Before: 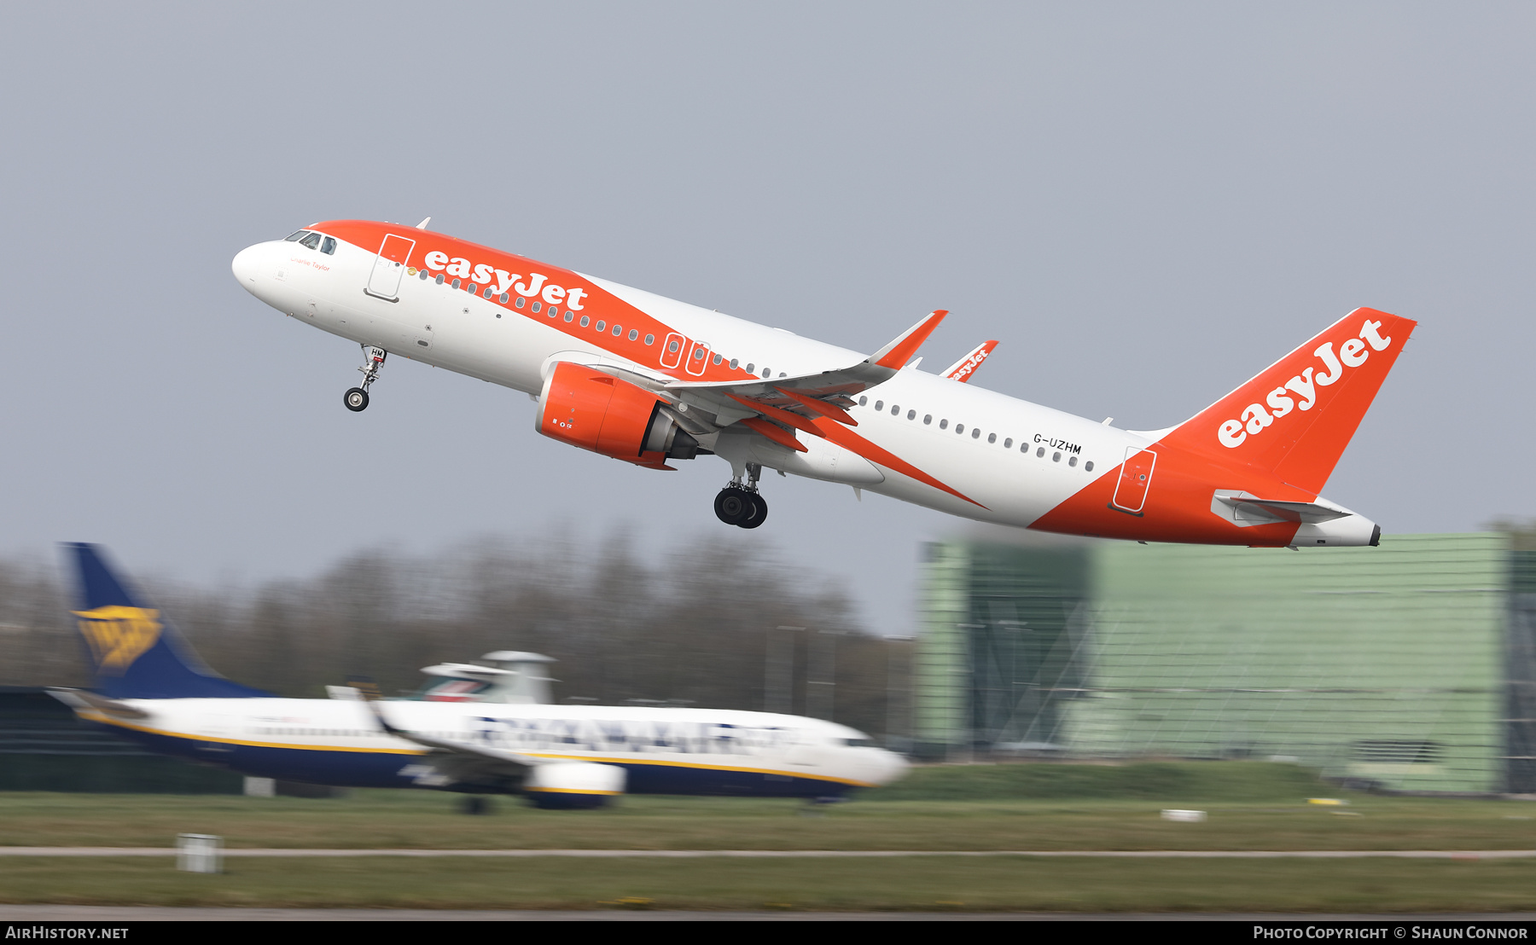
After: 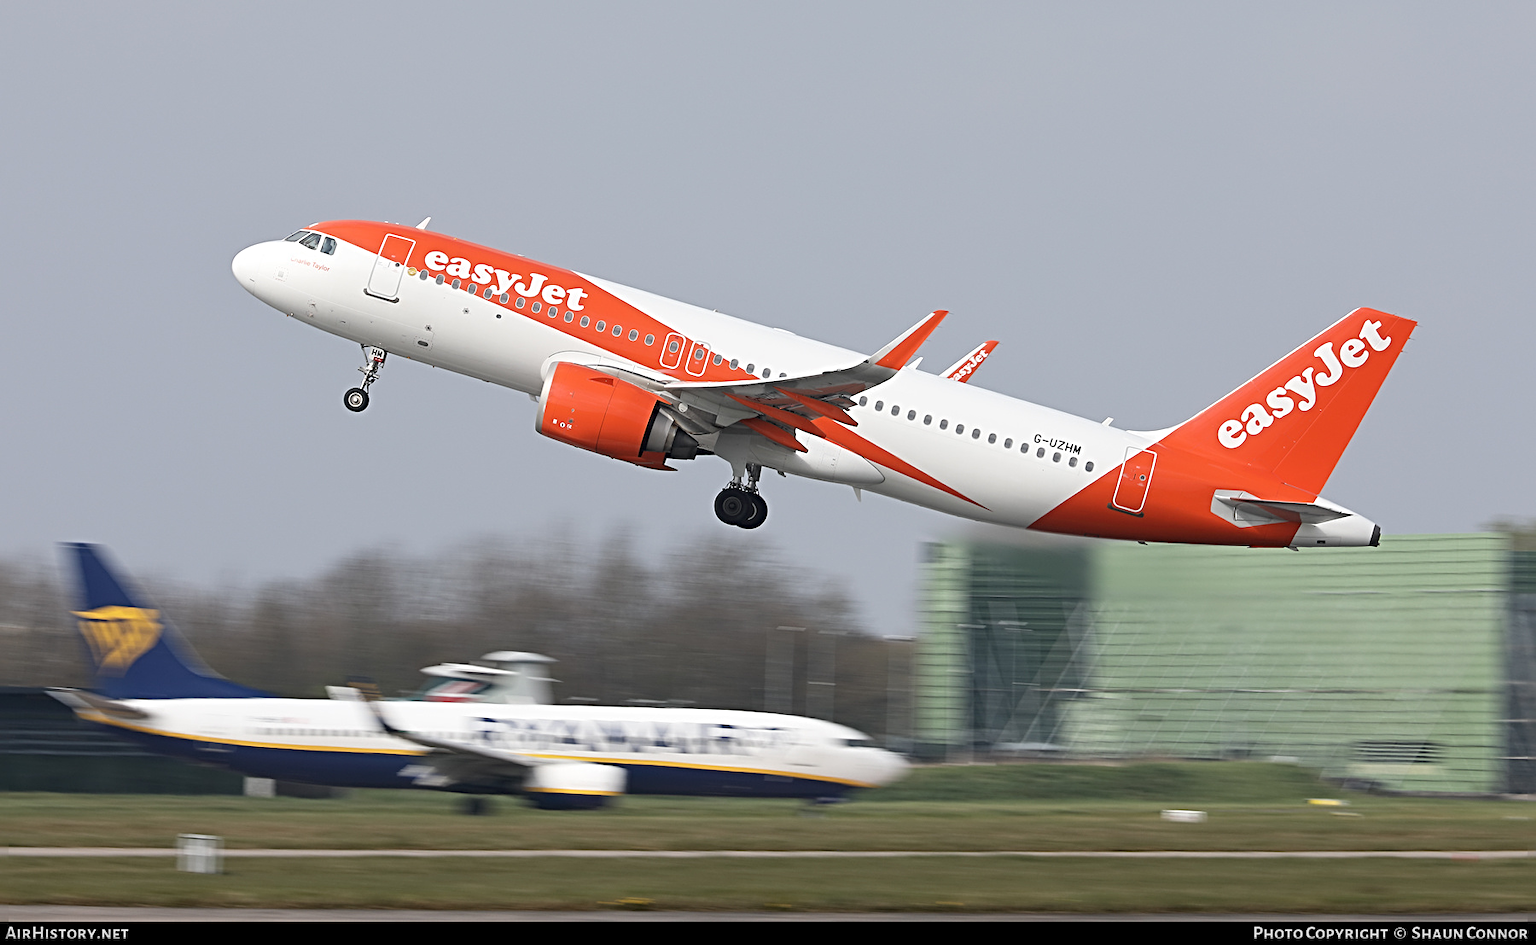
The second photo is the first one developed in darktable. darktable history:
sharpen: radius 3.986
